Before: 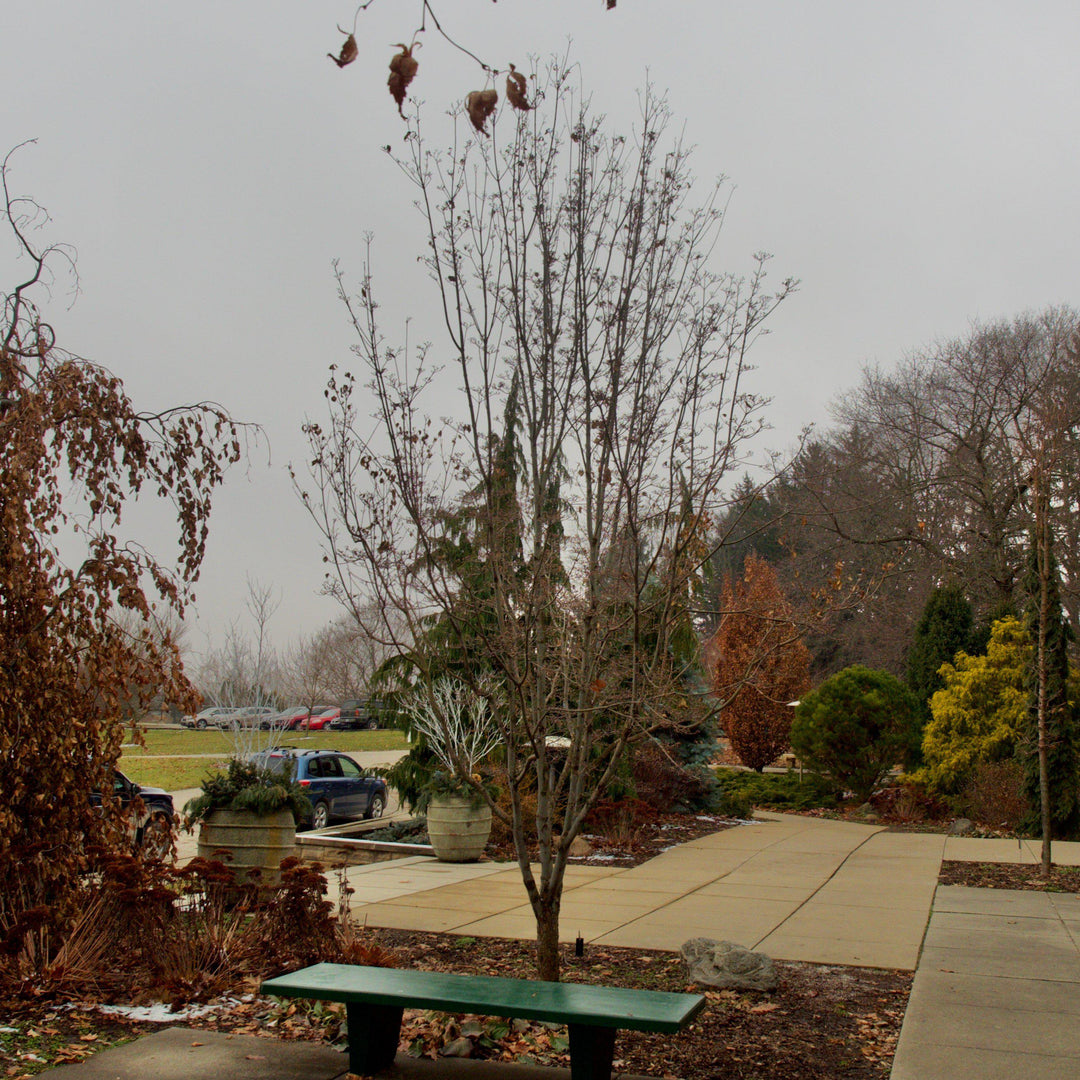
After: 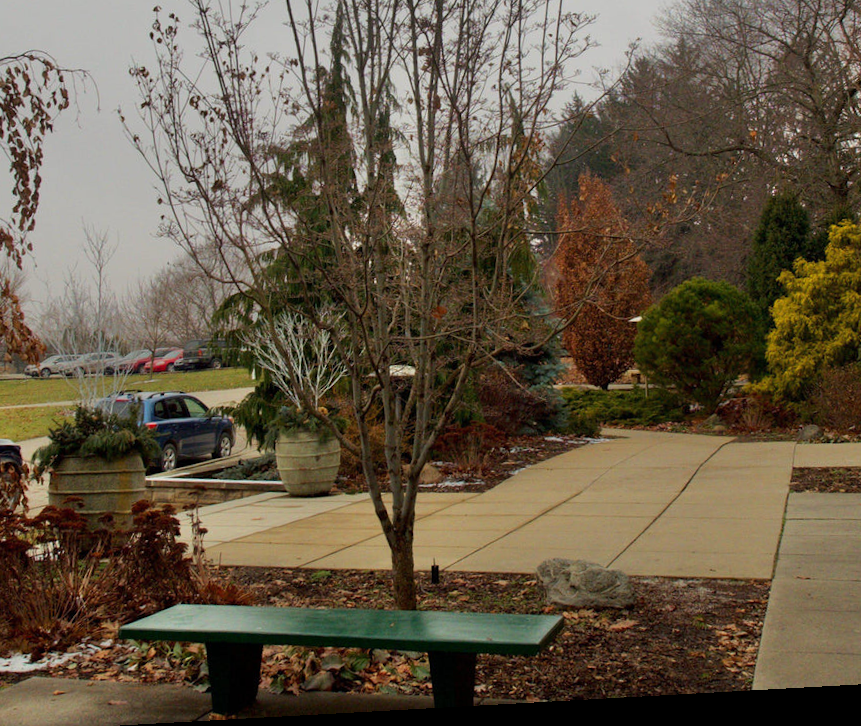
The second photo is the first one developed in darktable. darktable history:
rotate and perspective: rotation -3.18°, automatic cropping off
crop and rotate: left 17.299%, top 35.115%, right 7.015%, bottom 1.024%
